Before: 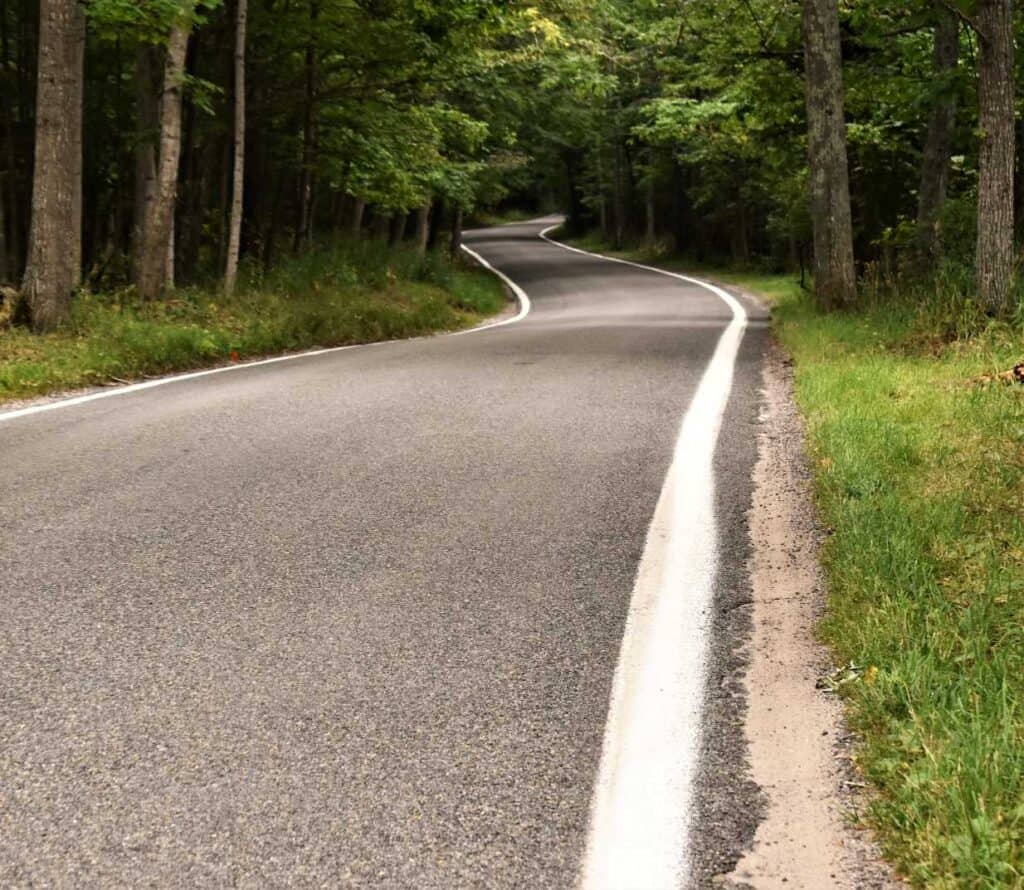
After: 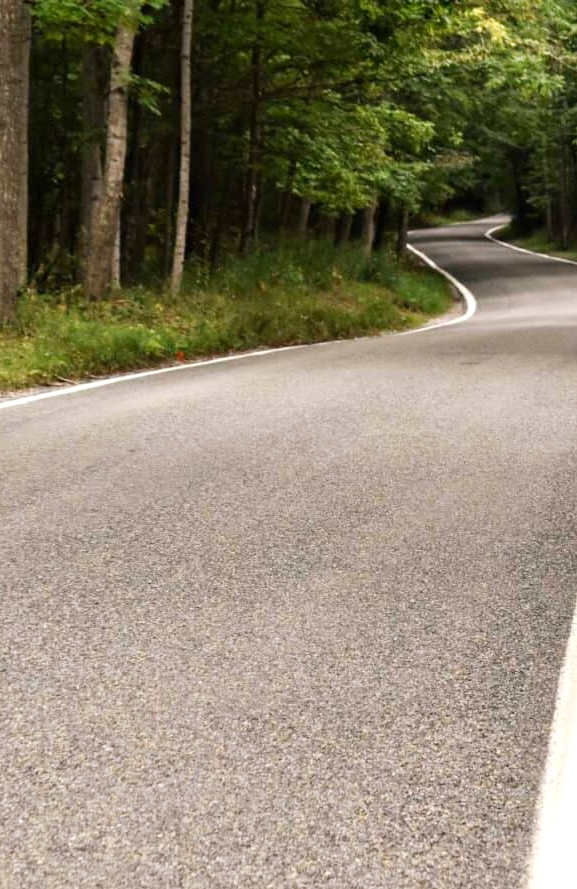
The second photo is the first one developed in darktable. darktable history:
crop: left 5.276%, right 38.304%
exposure: exposure 0.164 EV, compensate exposure bias true, compensate highlight preservation false
tone curve: curves: ch0 [(0, 0) (0.641, 0.691) (1, 1)], preserve colors none
